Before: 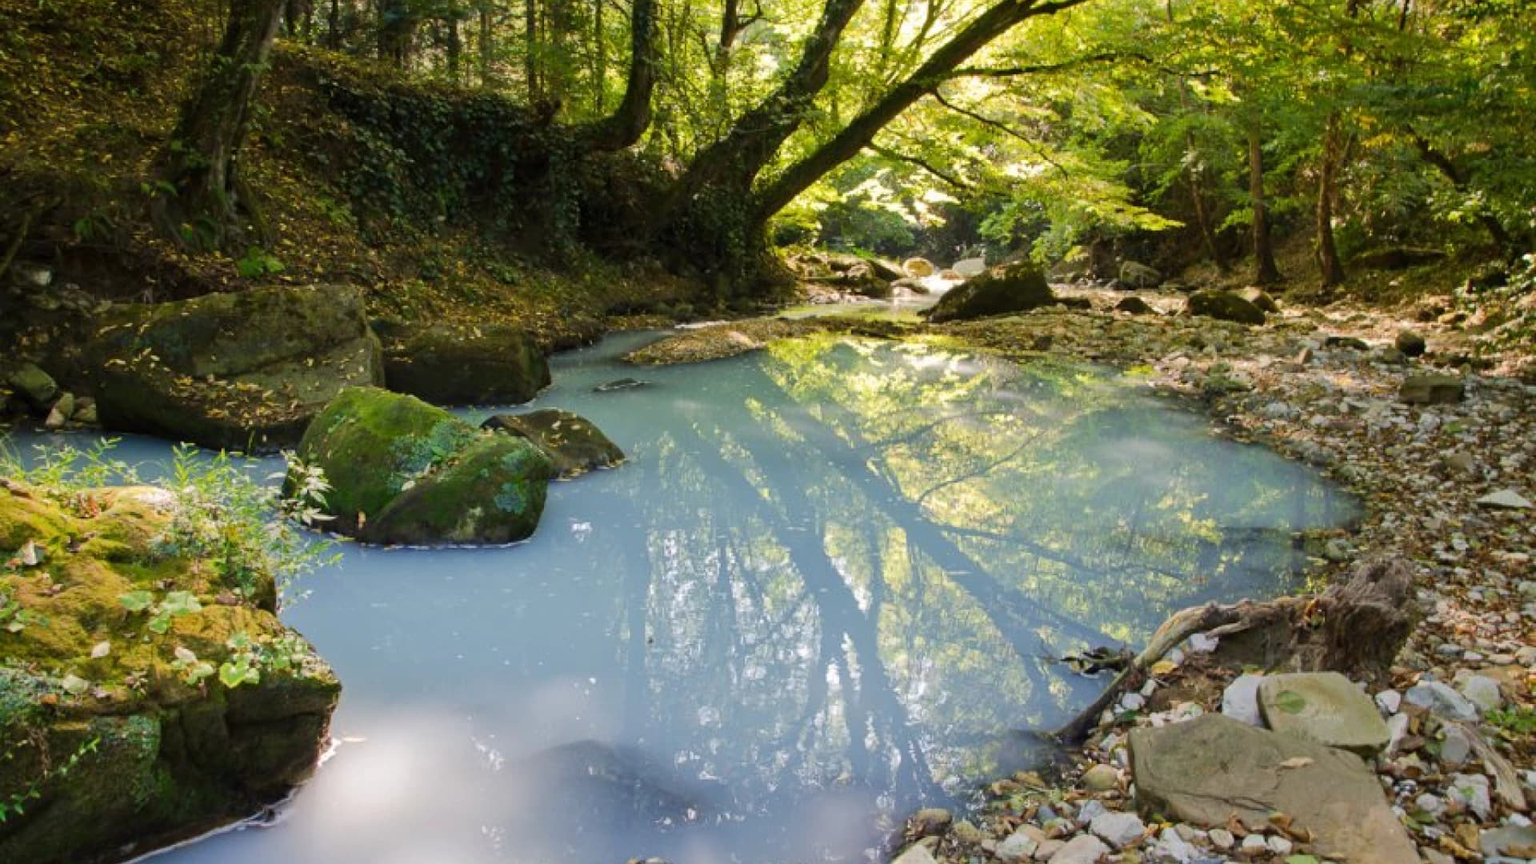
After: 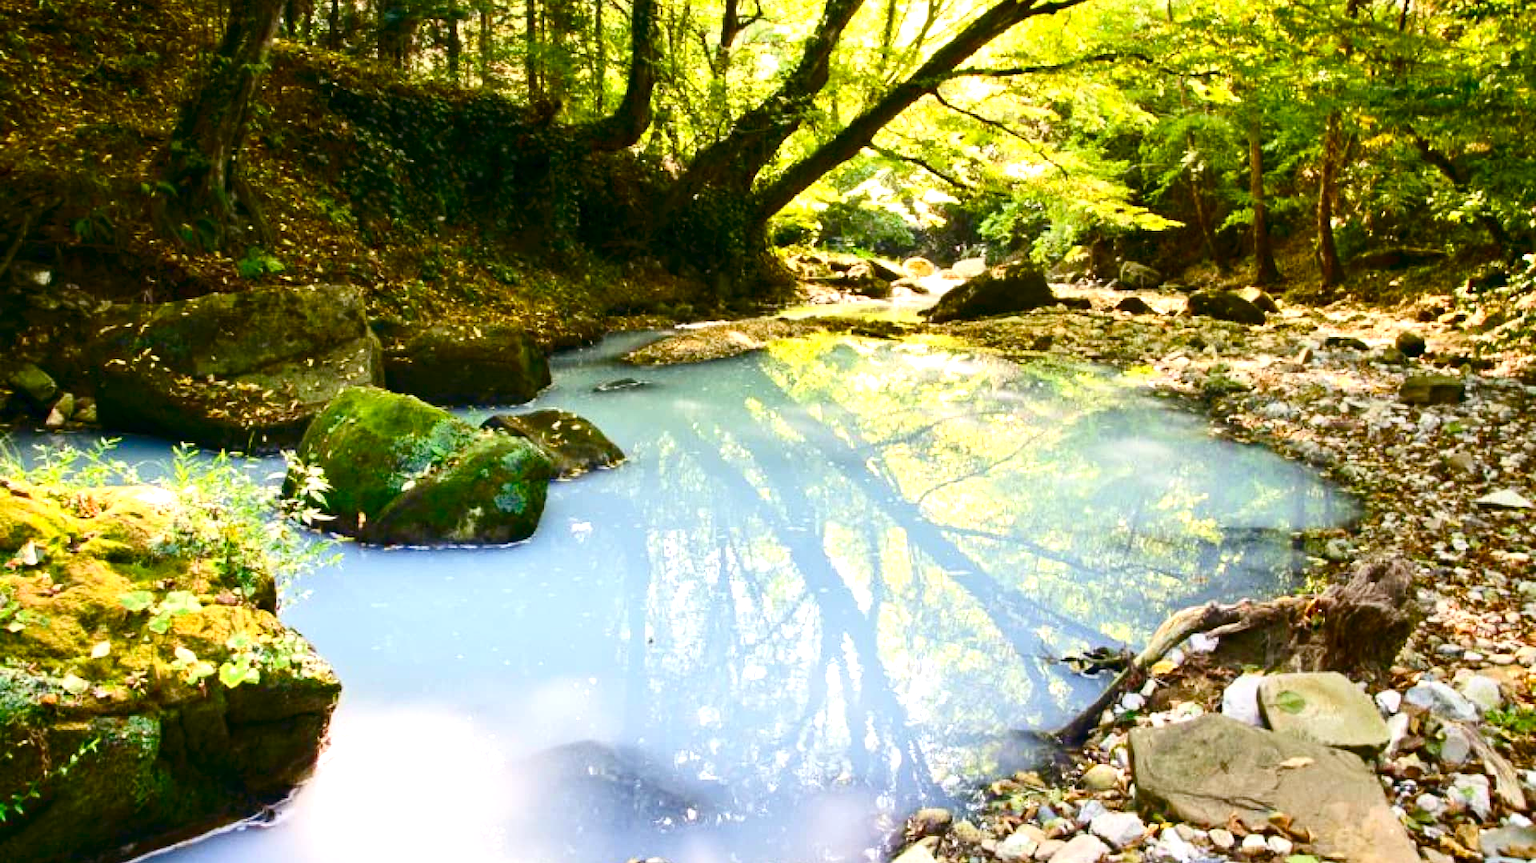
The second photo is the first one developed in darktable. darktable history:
crop: bottom 0.071%
color balance rgb: perceptual saturation grading › global saturation 20%, perceptual saturation grading › highlights -25%, perceptual saturation grading › shadows 50%
contrast brightness saturation: contrast 0.2, brightness -0.11, saturation 0.1
color balance: lift [1, 0.998, 1.001, 1.002], gamma [1, 1.02, 1, 0.98], gain [1, 1.02, 1.003, 0.98]
exposure: black level correction 0, exposure 1.1 EV, compensate exposure bias true, compensate highlight preservation false
